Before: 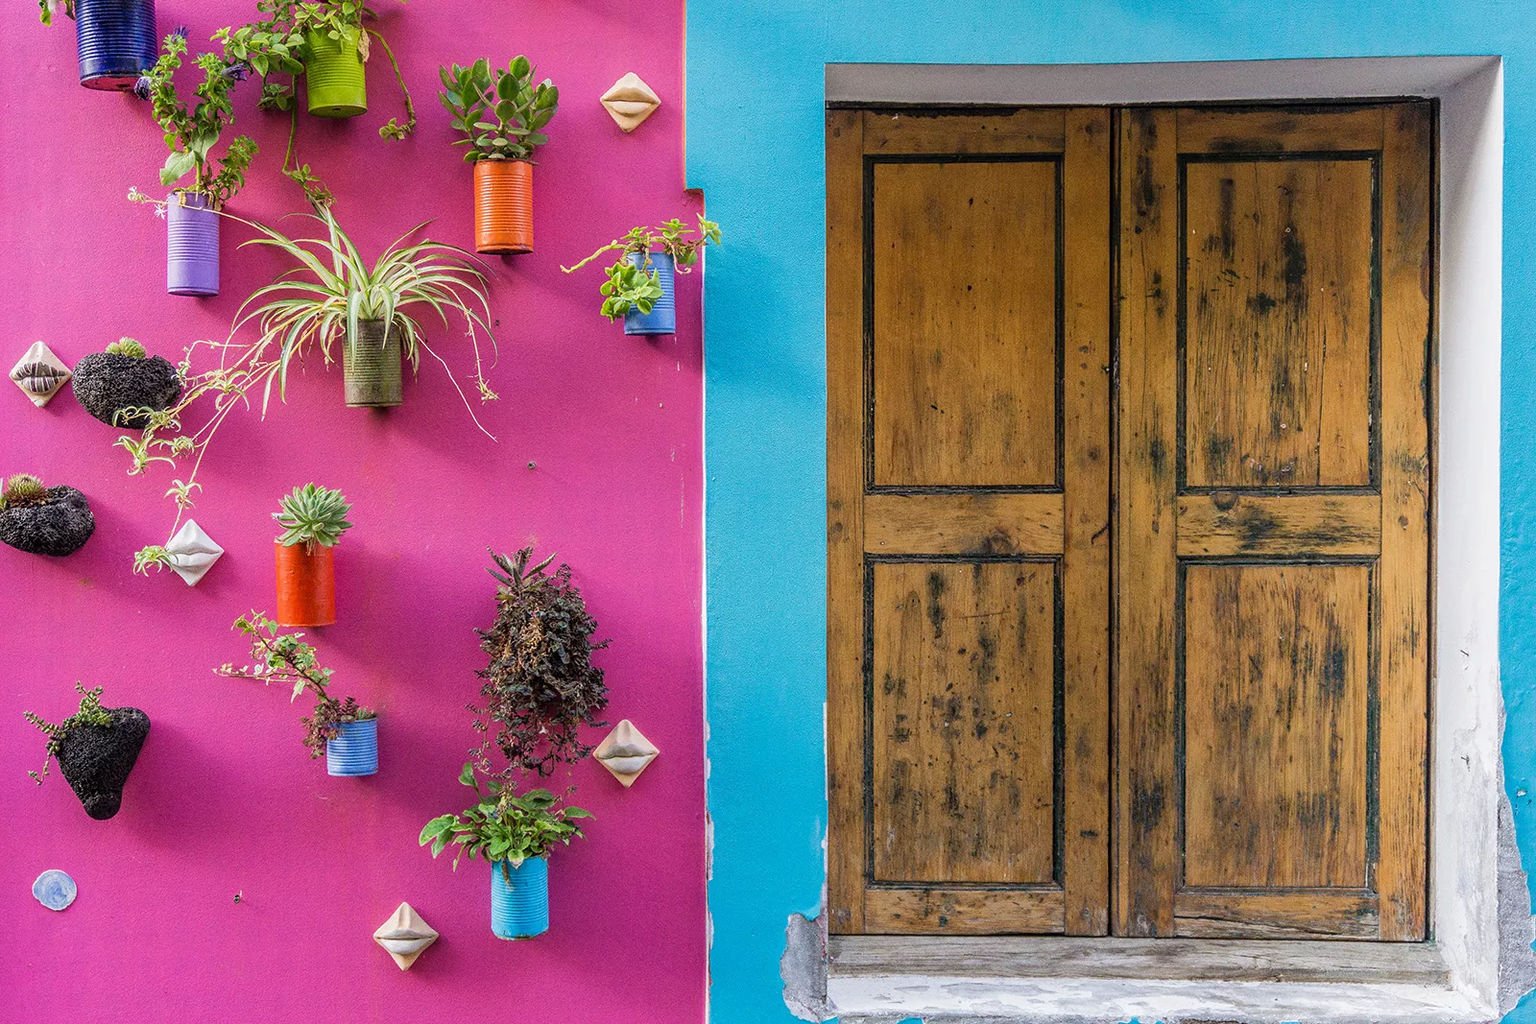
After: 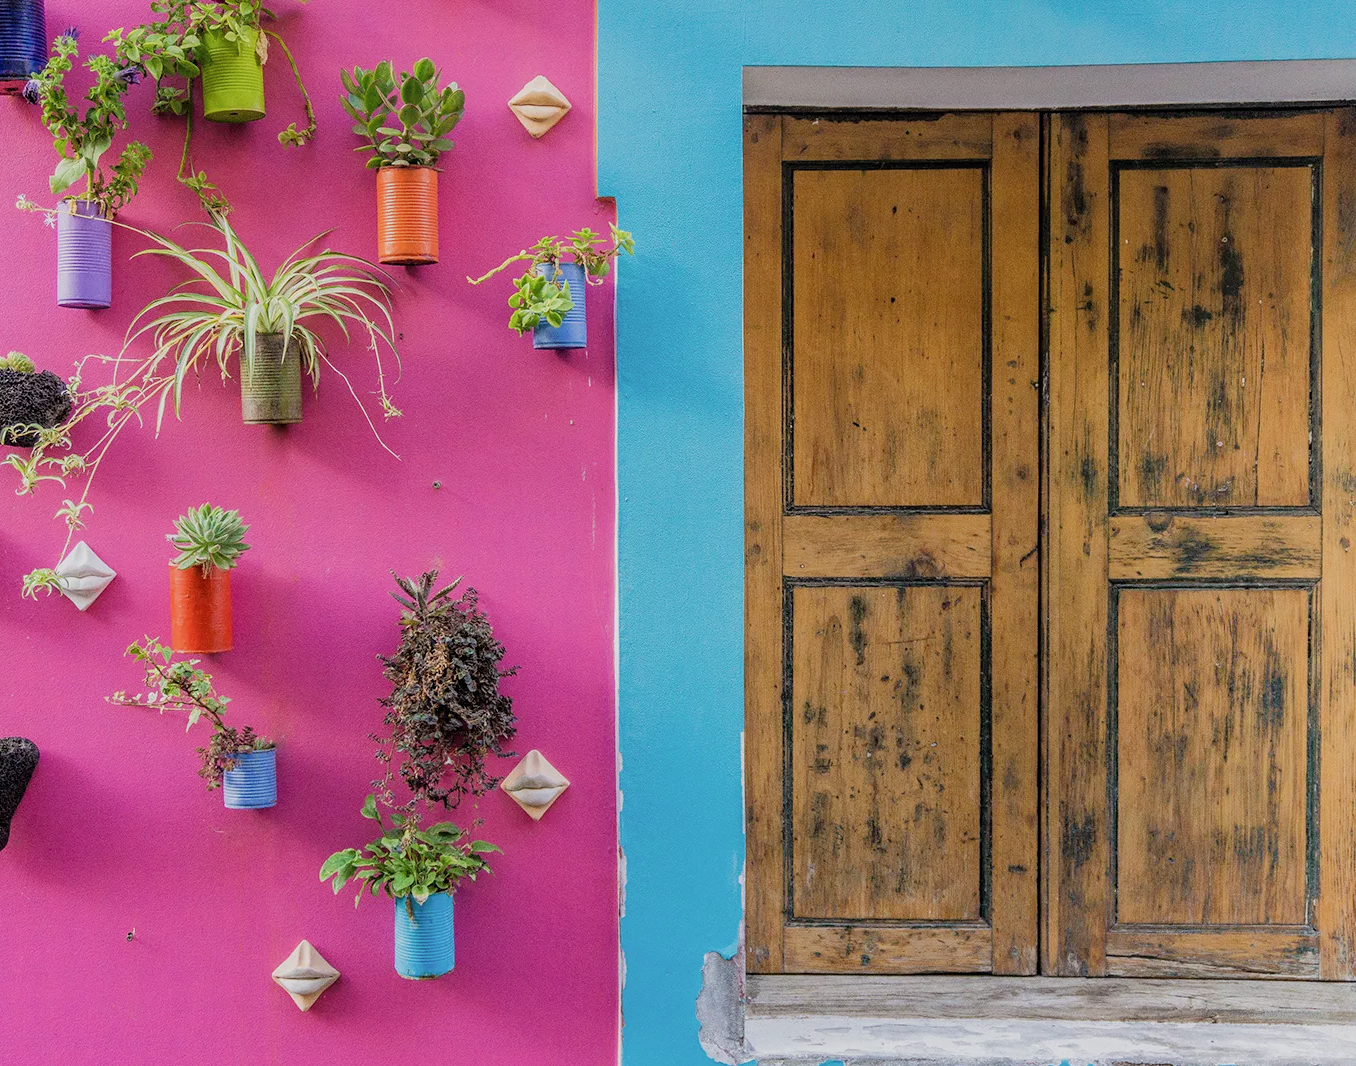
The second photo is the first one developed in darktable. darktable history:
filmic rgb: middle gray luminance 18.37%, black relative exposure -10.46 EV, white relative exposure 3.41 EV, target black luminance 0%, hardness 6.01, latitude 98.39%, contrast 0.849, shadows ↔ highlights balance 0.406%
crop: left 7.33%, right 7.86%
exposure: exposure 0.297 EV, compensate highlight preservation false
tone equalizer: on, module defaults
